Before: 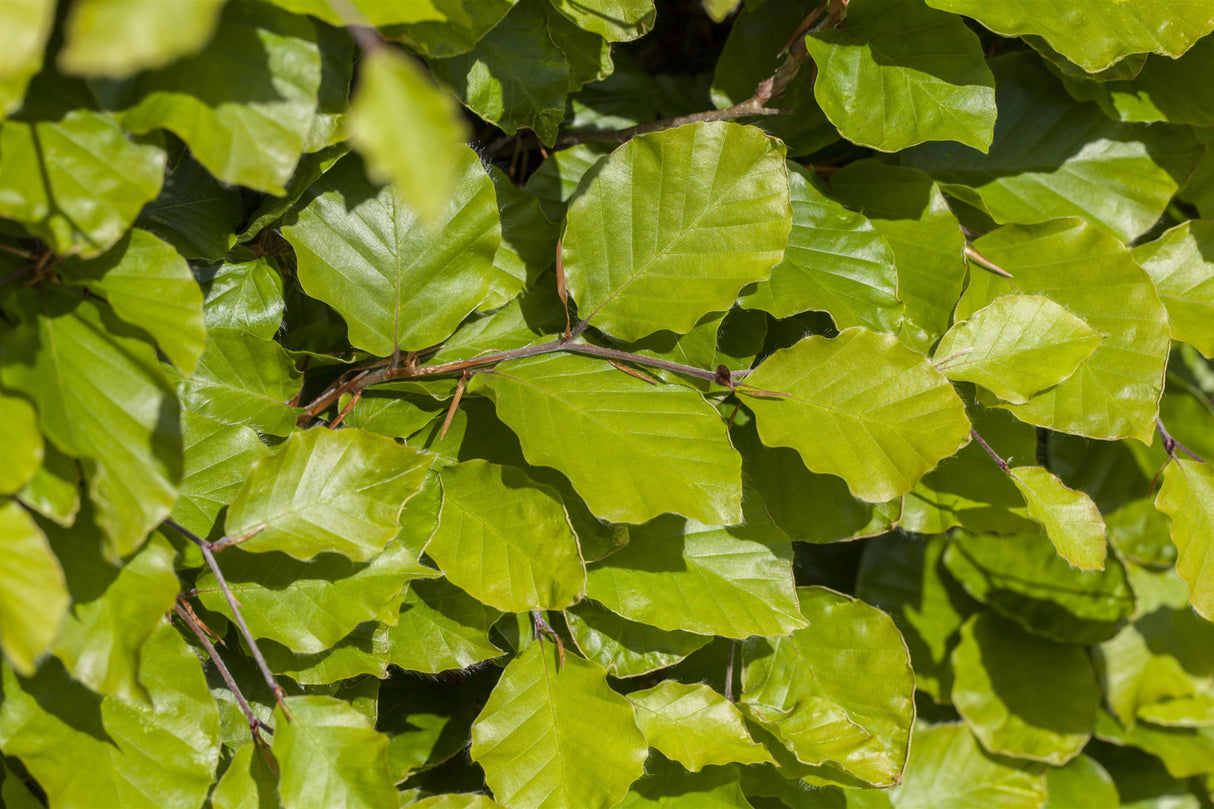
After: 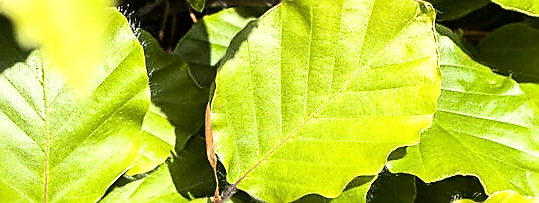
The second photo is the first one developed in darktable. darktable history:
sharpen: radius 1.401, amount 1.264, threshold 0.676
crop: left 28.976%, top 16.878%, right 26.612%, bottom 58.002%
base curve: curves: ch0 [(0, 0) (0.007, 0.004) (0.027, 0.03) (0.046, 0.07) (0.207, 0.54) (0.442, 0.872) (0.673, 0.972) (1, 1)], preserve colors average RGB
